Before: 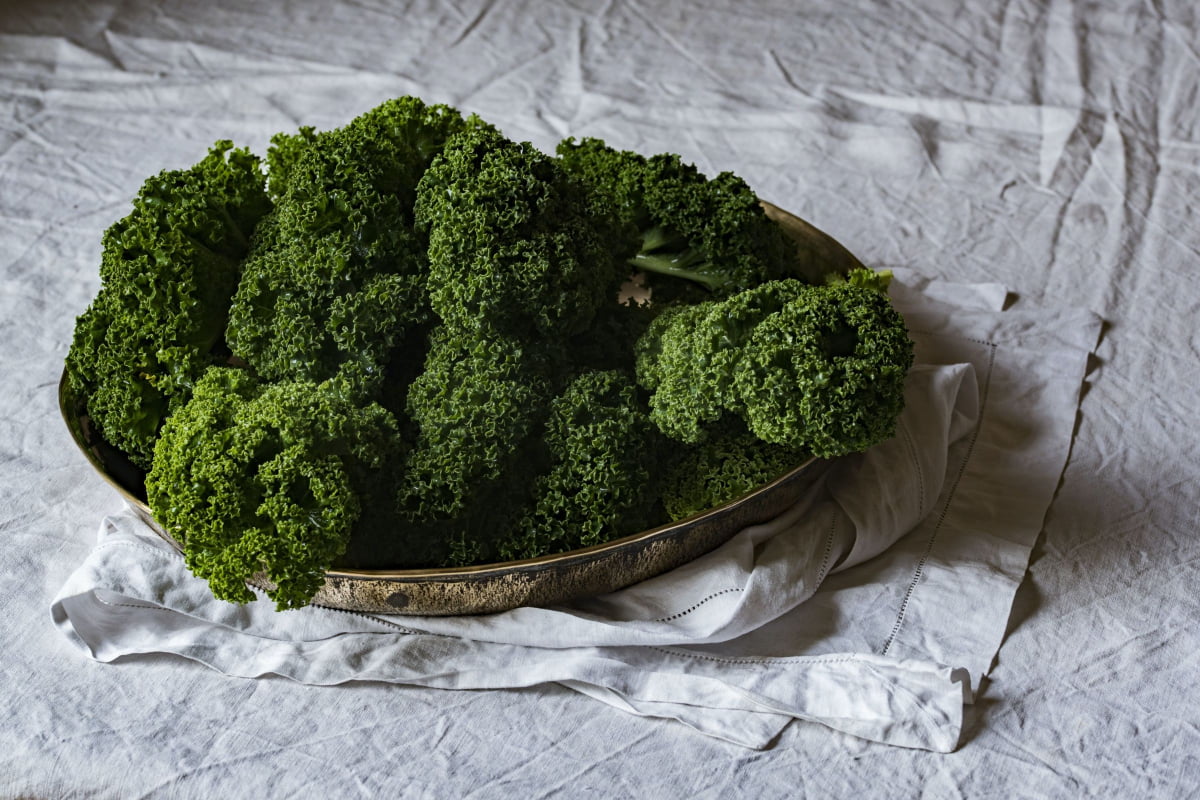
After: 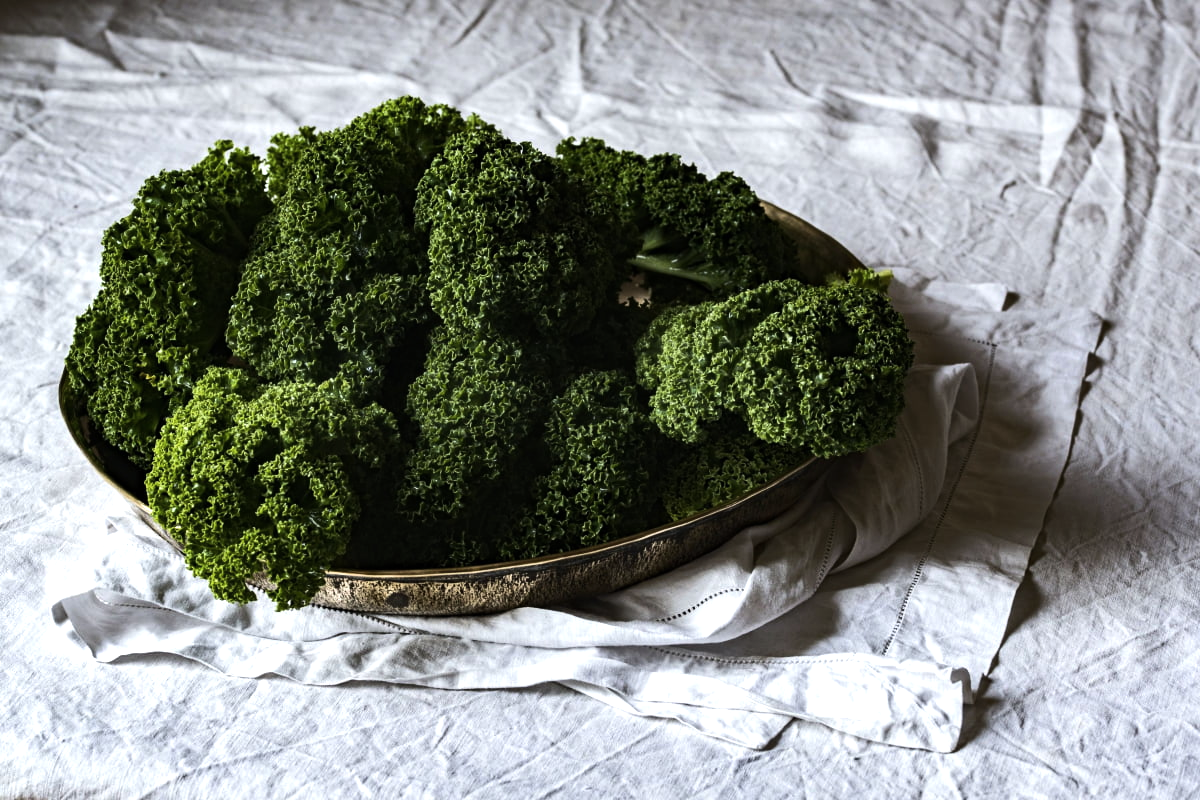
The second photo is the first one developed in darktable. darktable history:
tone equalizer: -8 EV -0.75 EV, -7 EV -0.7 EV, -6 EV -0.6 EV, -5 EV -0.4 EV, -3 EV 0.4 EV, -2 EV 0.6 EV, -1 EV 0.7 EV, +0 EV 0.75 EV, edges refinement/feathering 500, mask exposure compensation -1.57 EV, preserve details no
contrast brightness saturation: saturation -0.05
